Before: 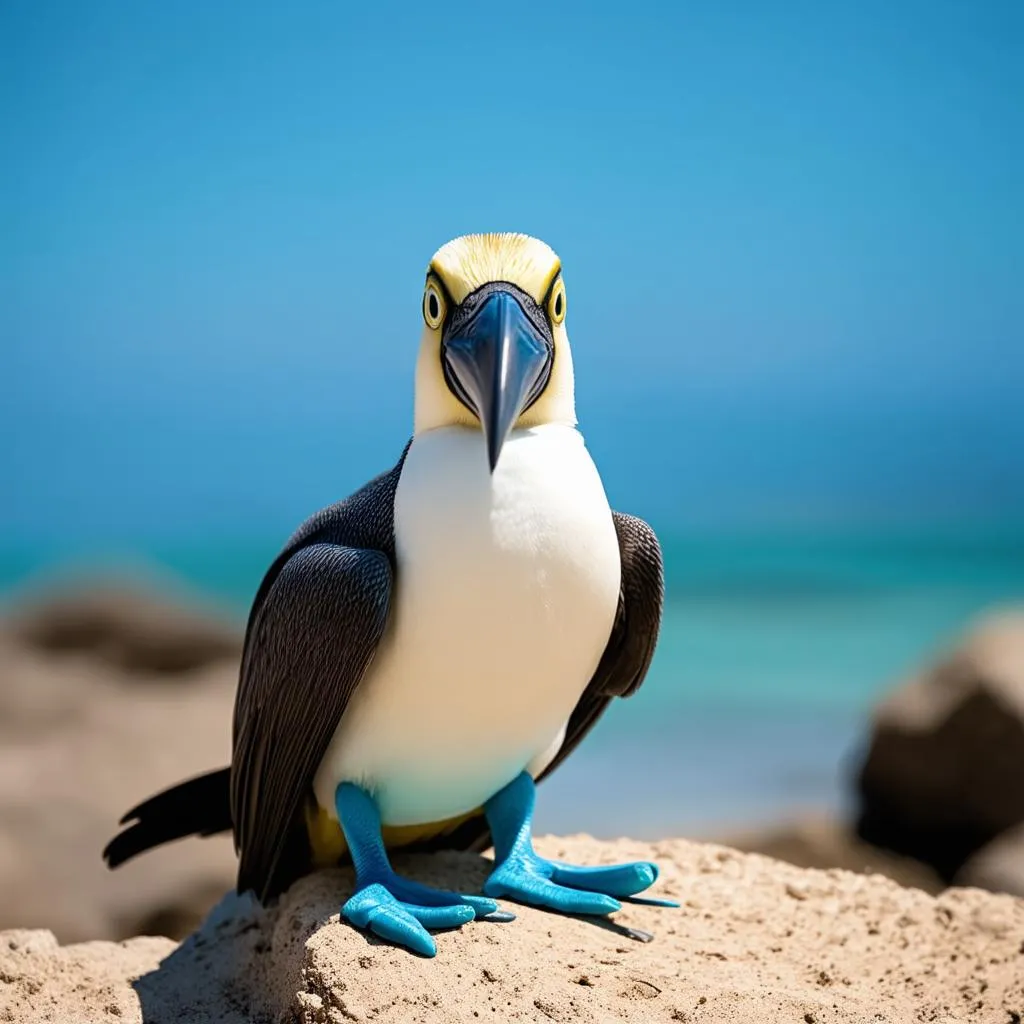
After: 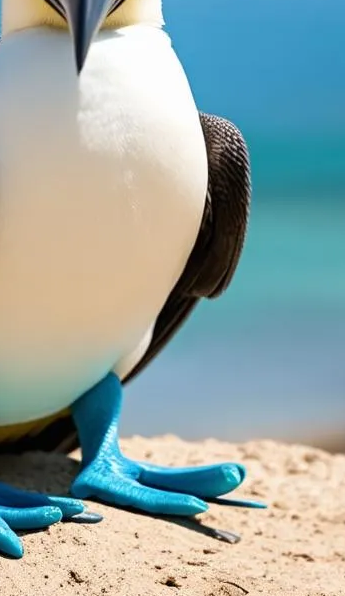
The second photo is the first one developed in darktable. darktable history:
crop: left 40.41%, top 39.012%, right 25.815%, bottom 2.741%
